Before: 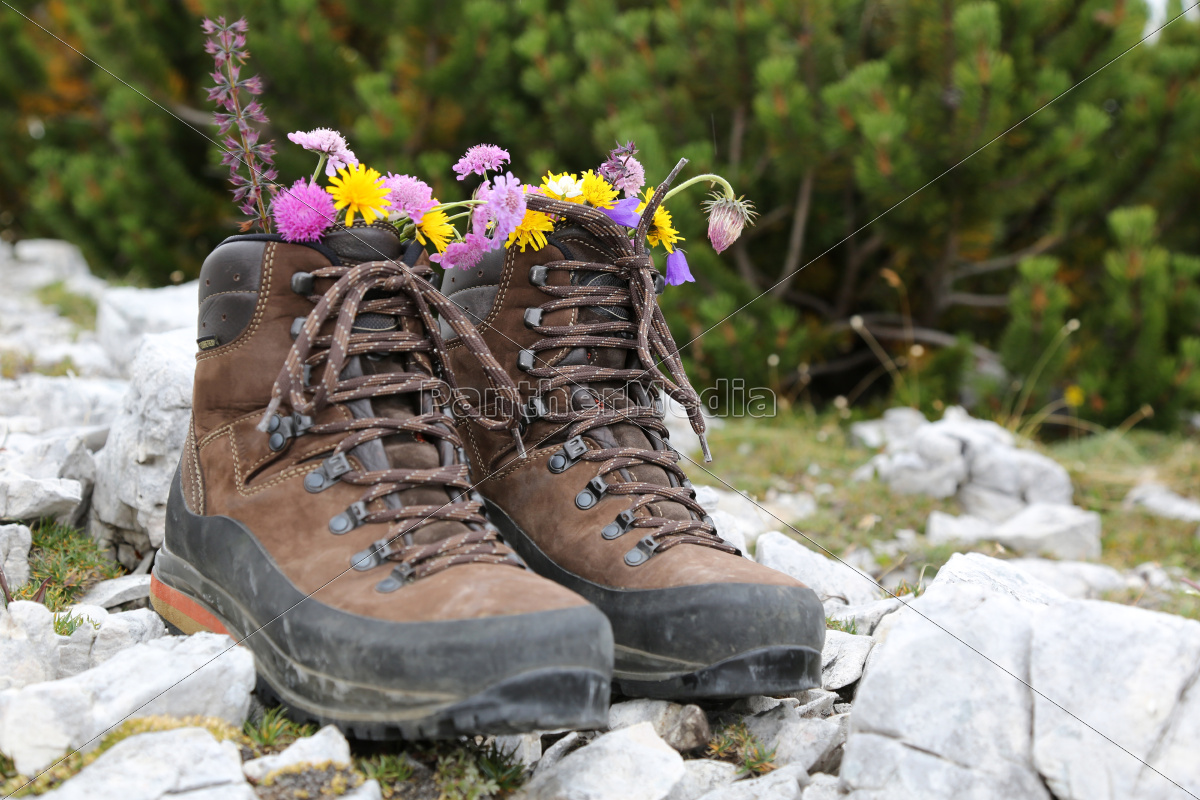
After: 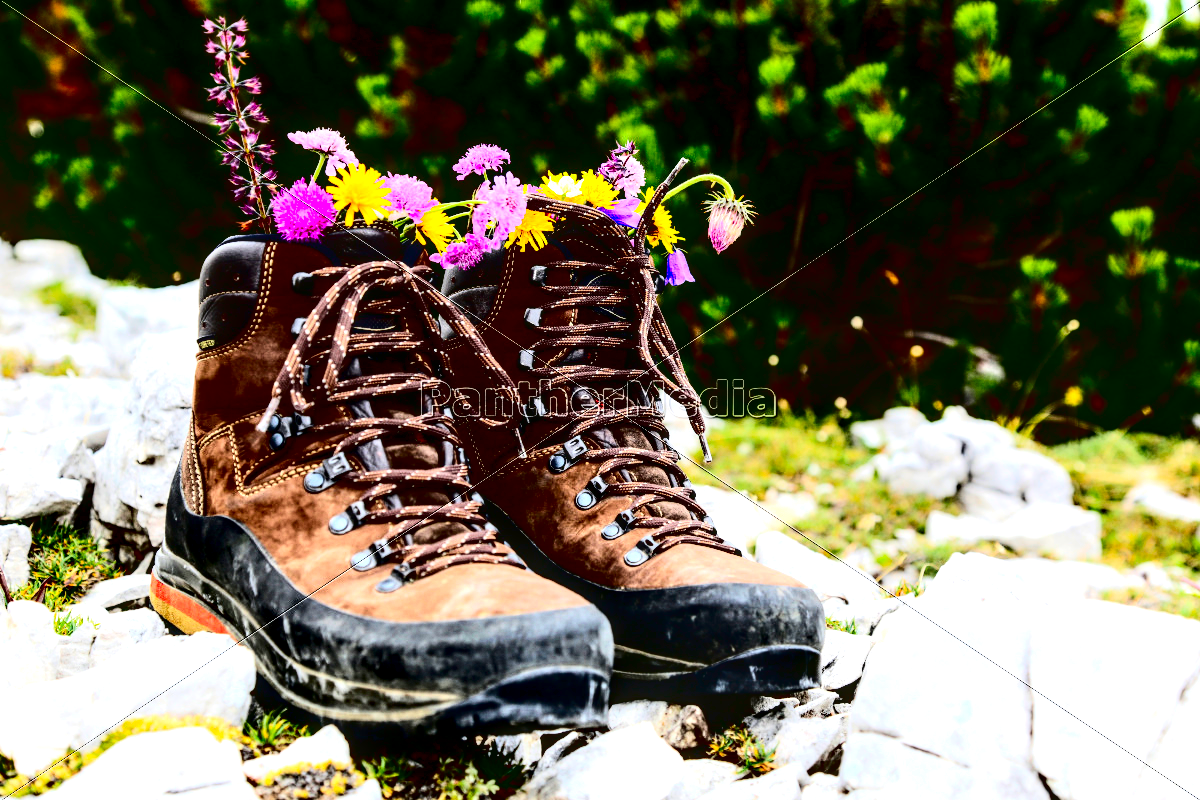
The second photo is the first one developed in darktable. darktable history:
contrast brightness saturation: contrast 0.759, brightness -0.999, saturation 0.986
local contrast: detail 150%
exposure: black level correction 0, exposure 0.702 EV, compensate highlight preservation false
